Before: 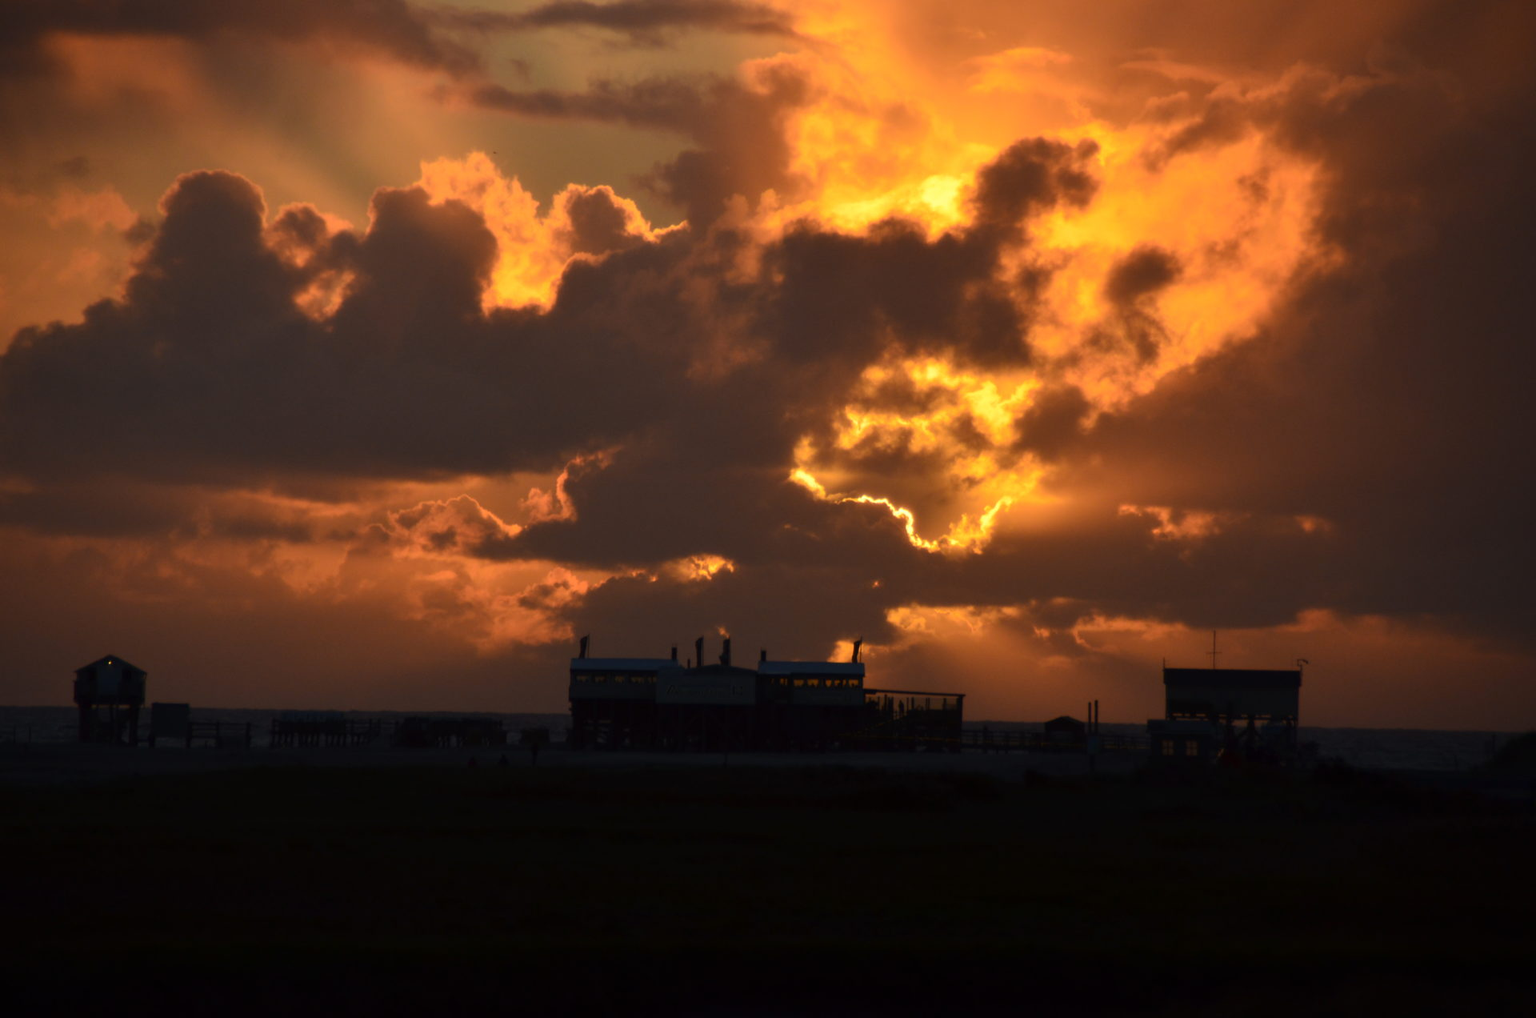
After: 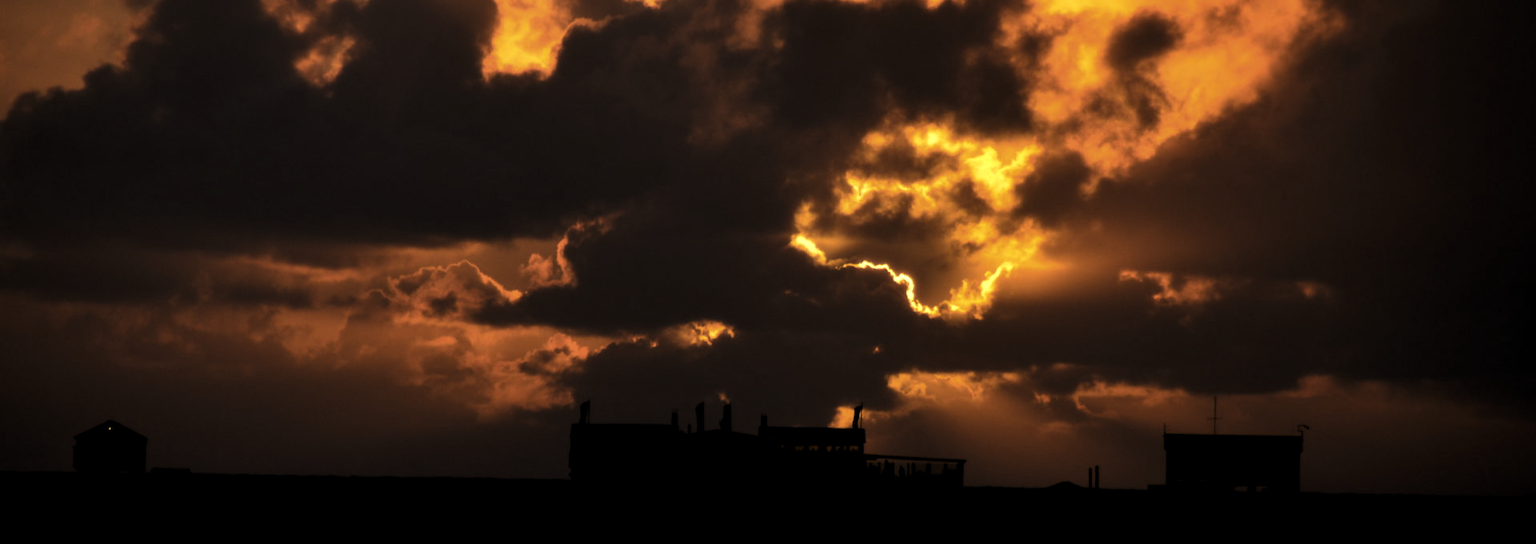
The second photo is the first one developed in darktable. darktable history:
color correction: highlights a* -0.182, highlights b* -0.124
crop and rotate: top 23.043%, bottom 23.437%
levels: levels [0.101, 0.578, 0.953]
